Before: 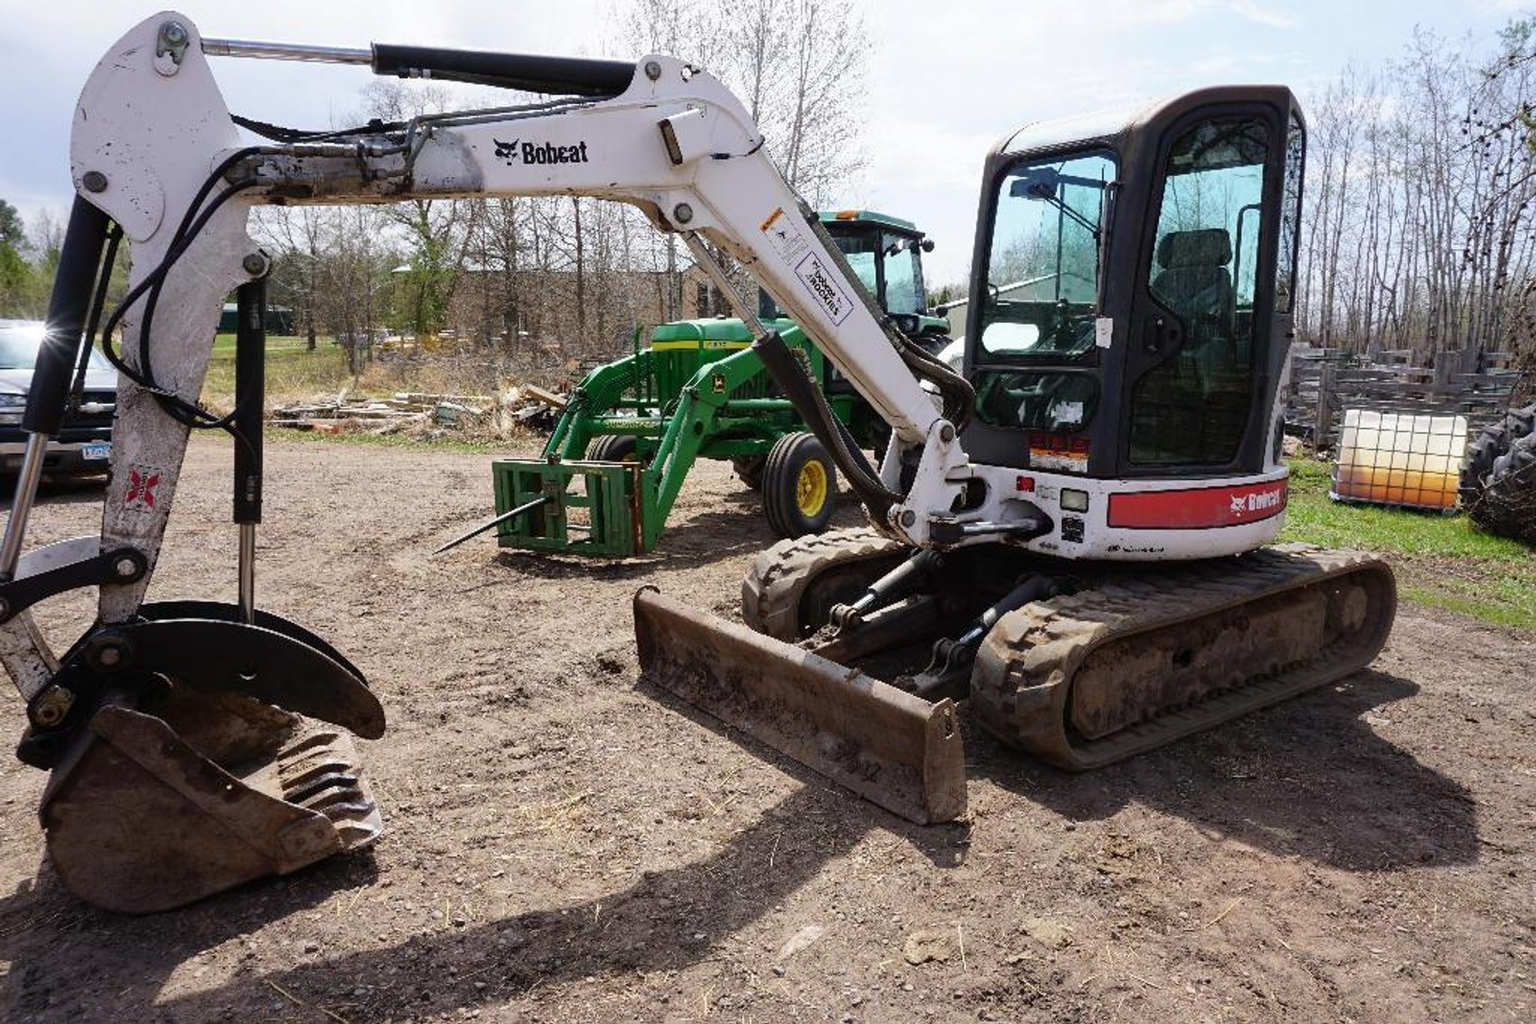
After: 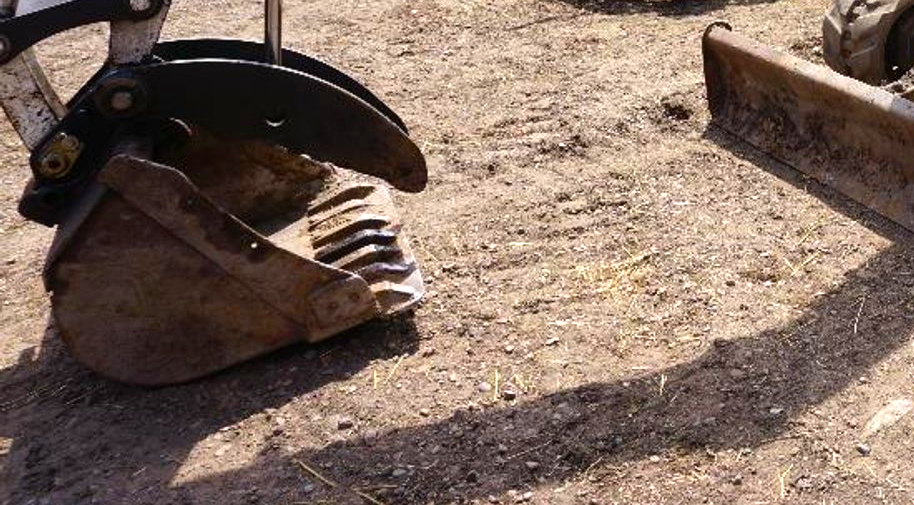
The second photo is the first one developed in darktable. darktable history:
crop and rotate: top 55.277%, right 46.327%, bottom 0.194%
color balance rgb: linear chroma grading › global chroma -15.43%, perceptual saturation grading › global saturation 30.919%, perceptual brilliance grading › global brilliance 11.633%, global vibrance 25.535%
